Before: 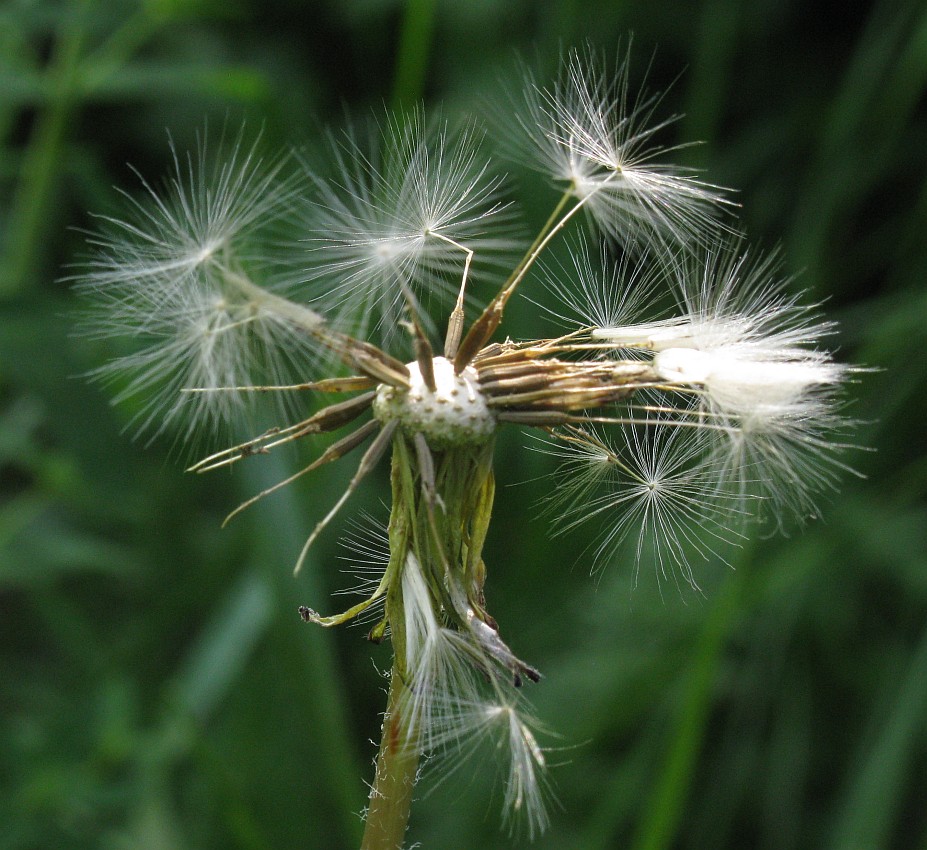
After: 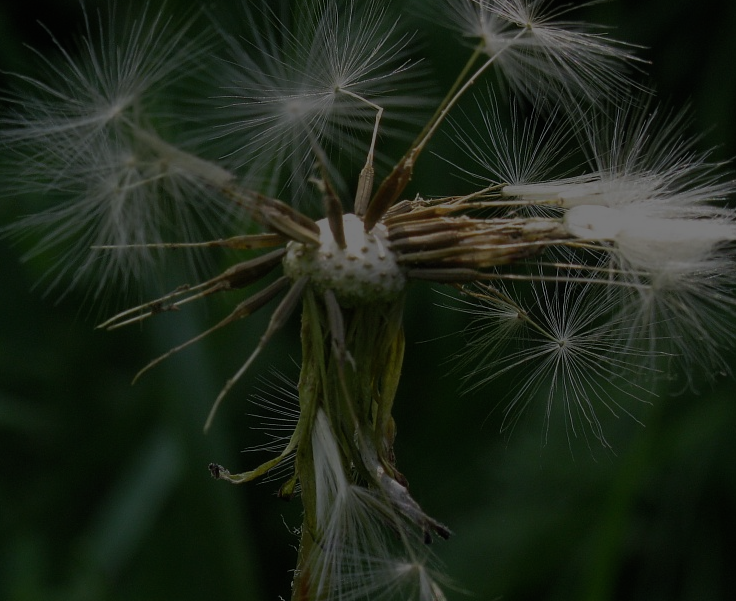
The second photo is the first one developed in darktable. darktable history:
crop: left 9.712%, top 16.928%, right 10.845%, bottom 12.332%
exposure: exposure -2.446 EV, compensate highlight preservation false
